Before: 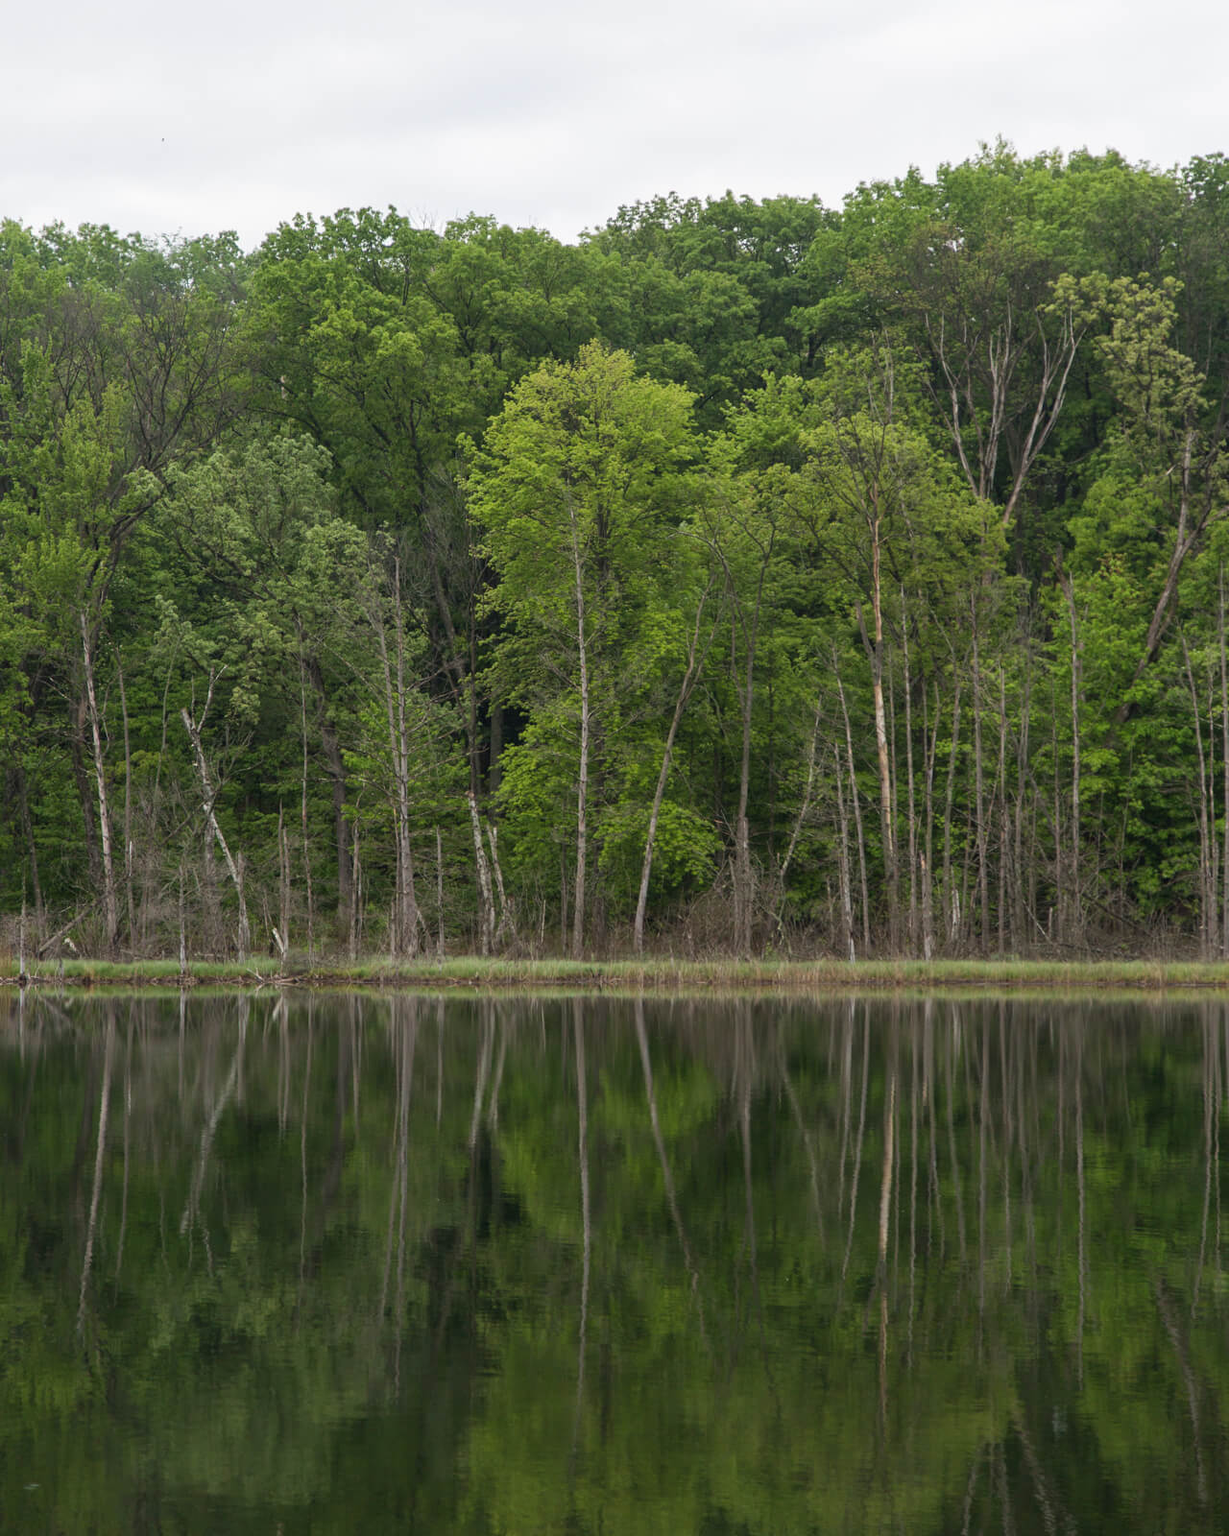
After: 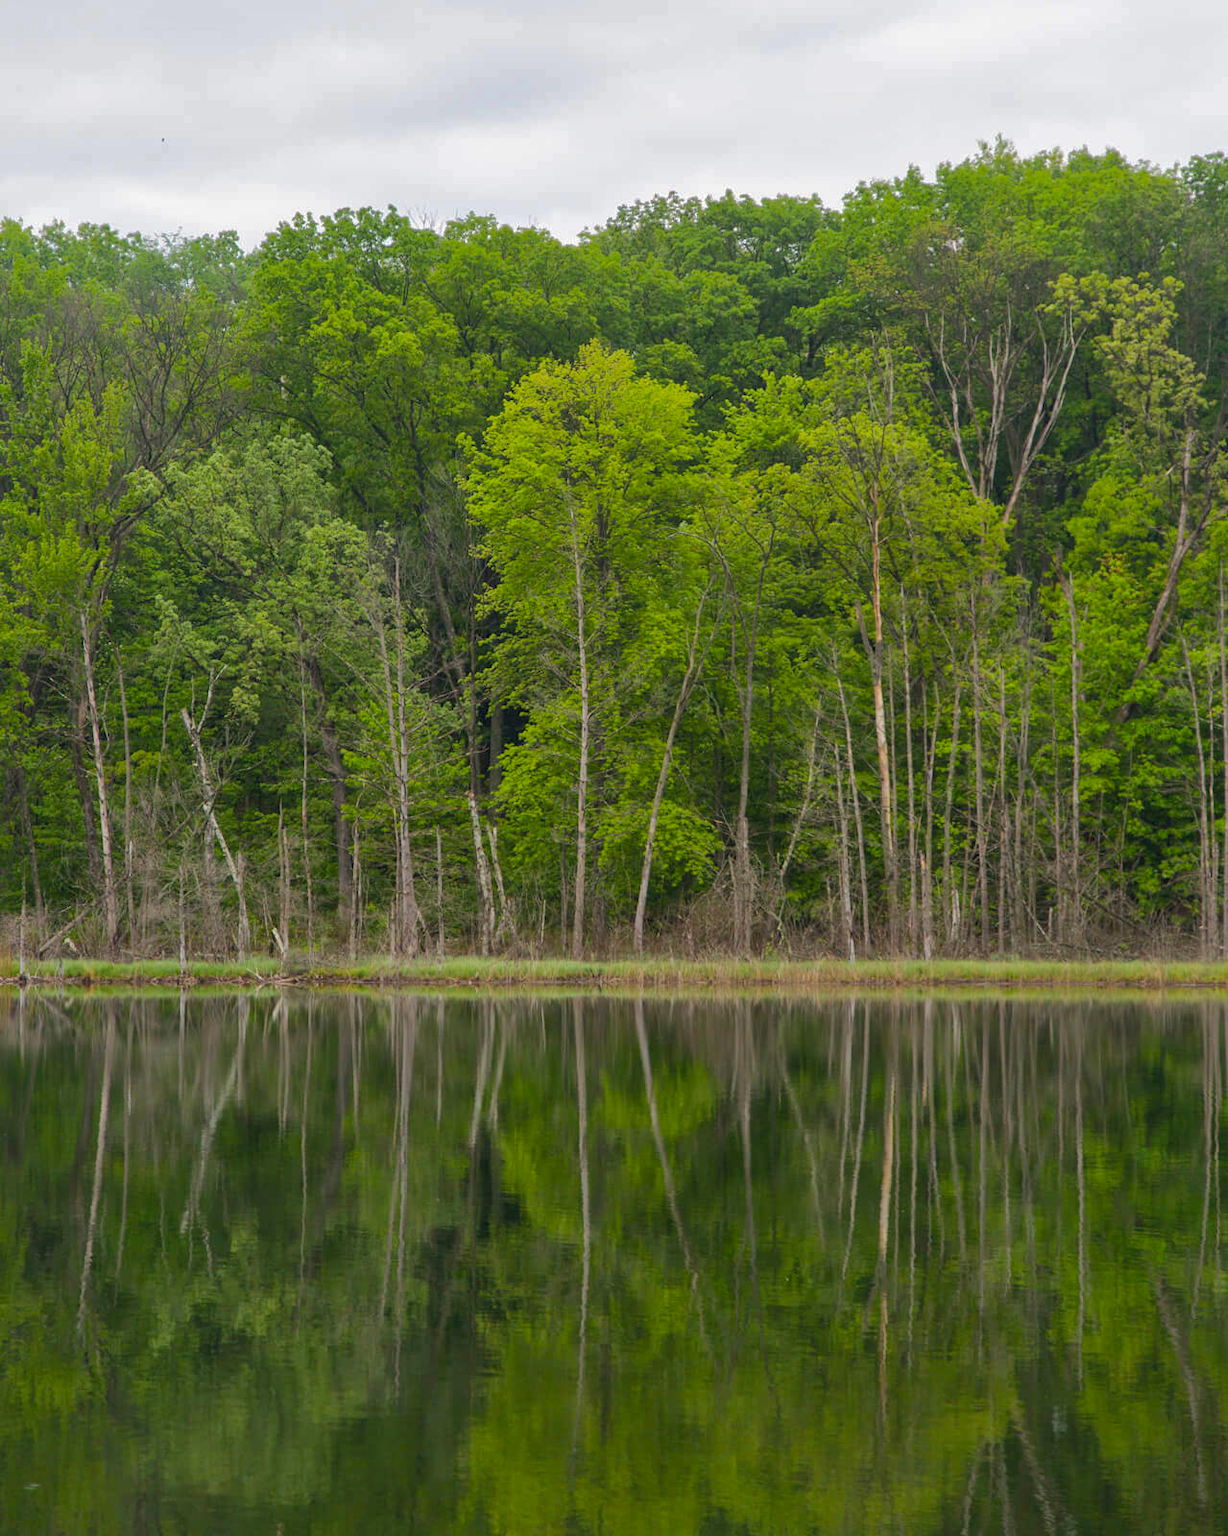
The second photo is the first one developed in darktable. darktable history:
shadows and highlights: shadows 40, highlights -60
color balance rgb: perceptual saturation grading › global saturation 25%, perceptual brilliance grading › mid-tones 10%, perceptual brilliance grading › shadows 15%, global vibrance 20%
